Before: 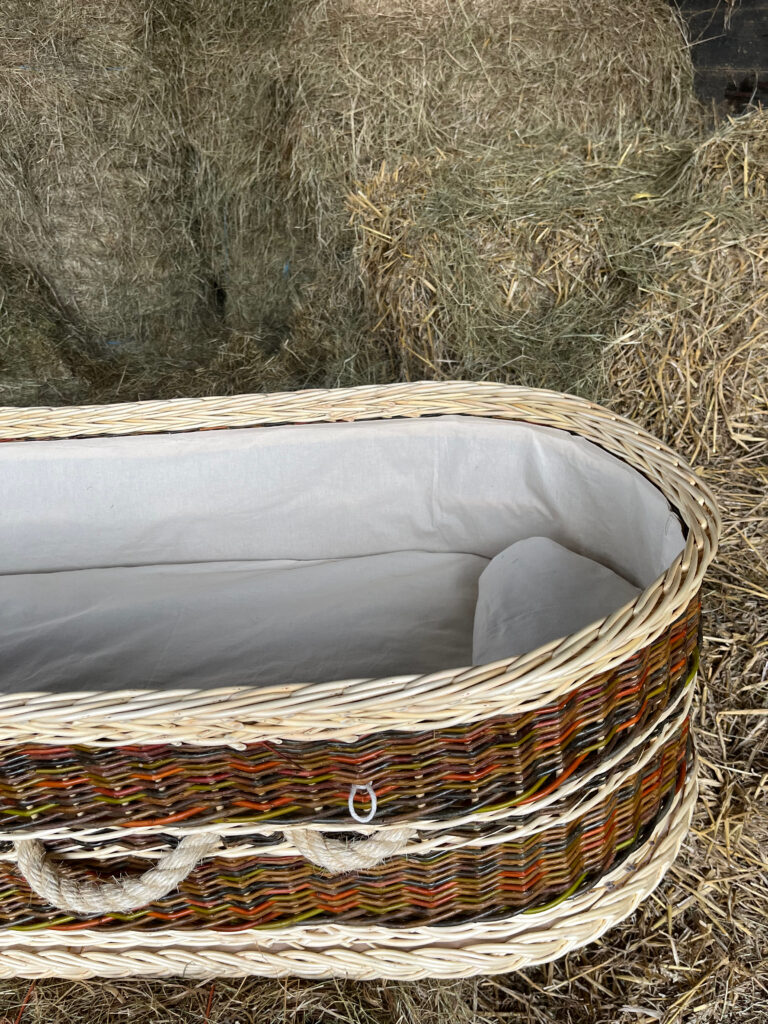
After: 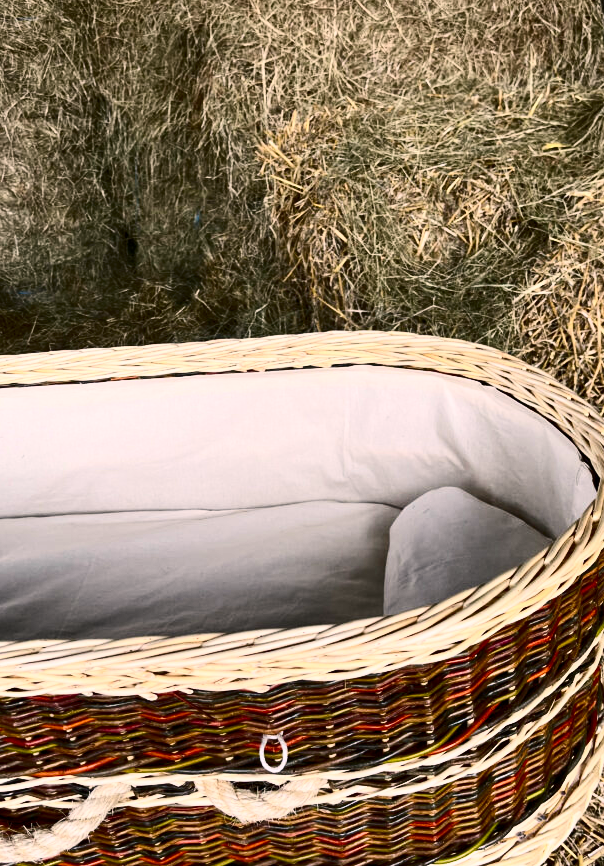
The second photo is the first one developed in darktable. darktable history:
crop: left 11.677%, top 4.966%, right 9.597%, bottom 10.418%
contrast brightness saturation: contrast 0.412, brightness 0.053, saturation 0.249
exposure: black level correction 0.001, compensate highlight preservation false
color balance rgb: highlights gain › chroma 2.452%, highlights gain › hue 35.21°, perceptual saturation grading › global saturation -2.26%, perceptual saturation grading › highlights -7.941%, perceptual saturation grading › mid-tones 8.244%, perceptual saturation grading › shadows 5.192%
